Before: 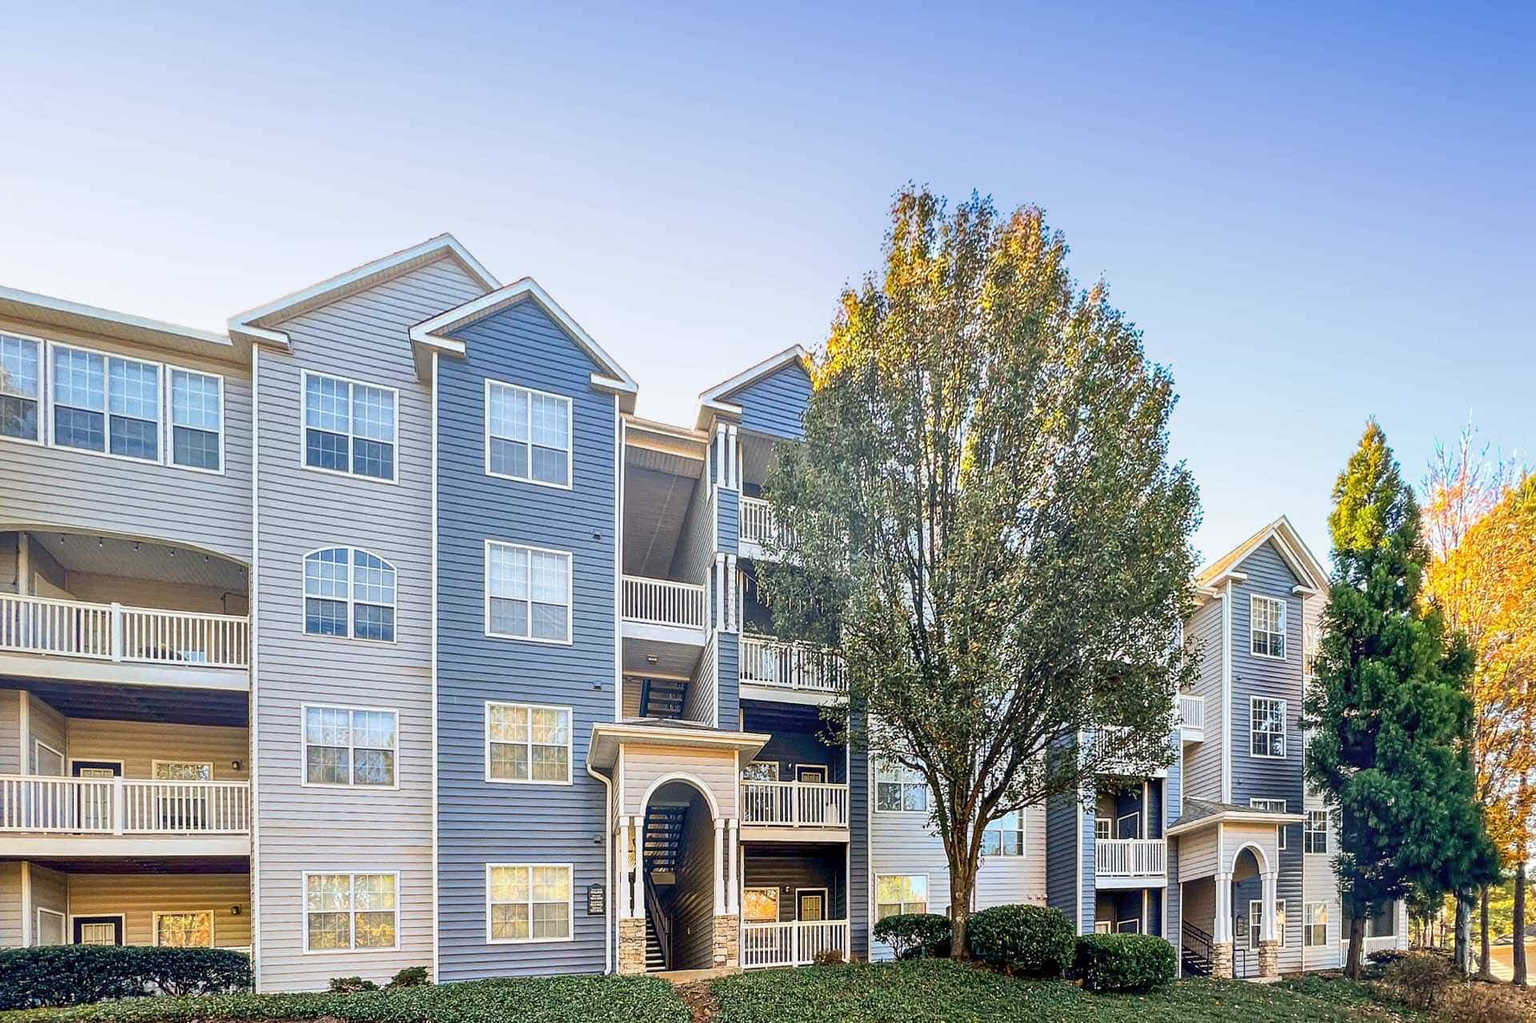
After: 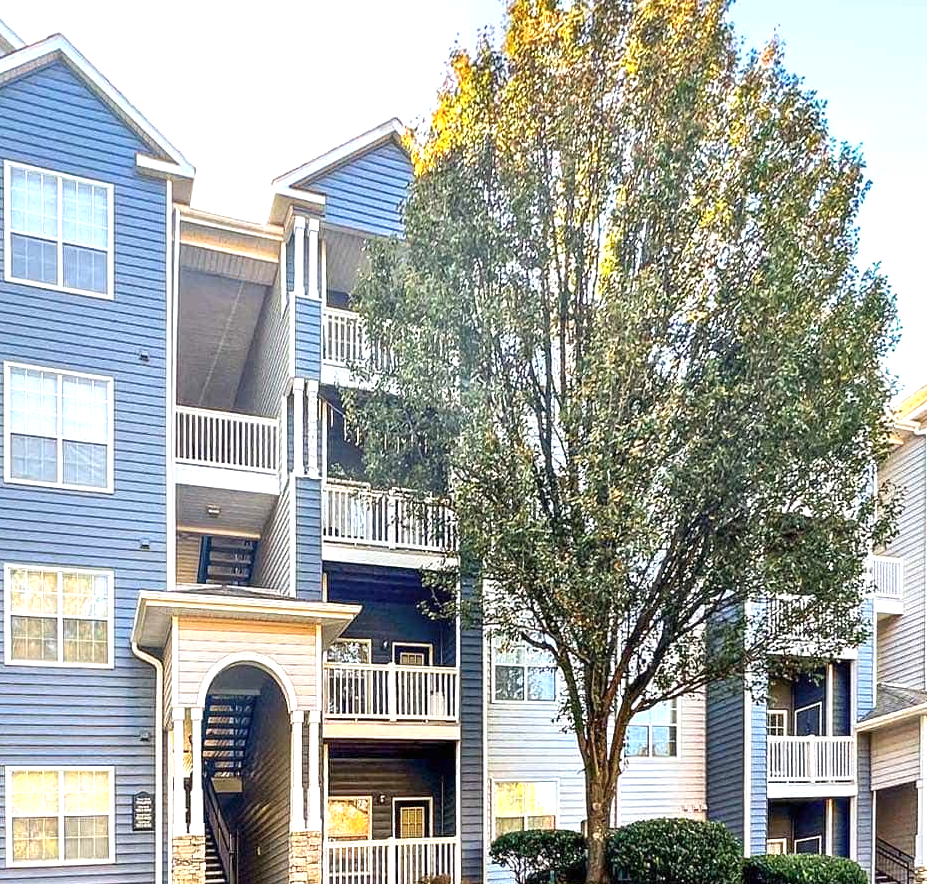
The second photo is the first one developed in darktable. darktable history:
crop: left 31.381%, top 24.525%, right 20.297%, bottom 6.329%
exposure: exposure 0.664 EV, compensate highlight preservation false
tone equalizer: edges refinement/feathering 500, mask exposure compensation -1.57 EV, preserve details no
